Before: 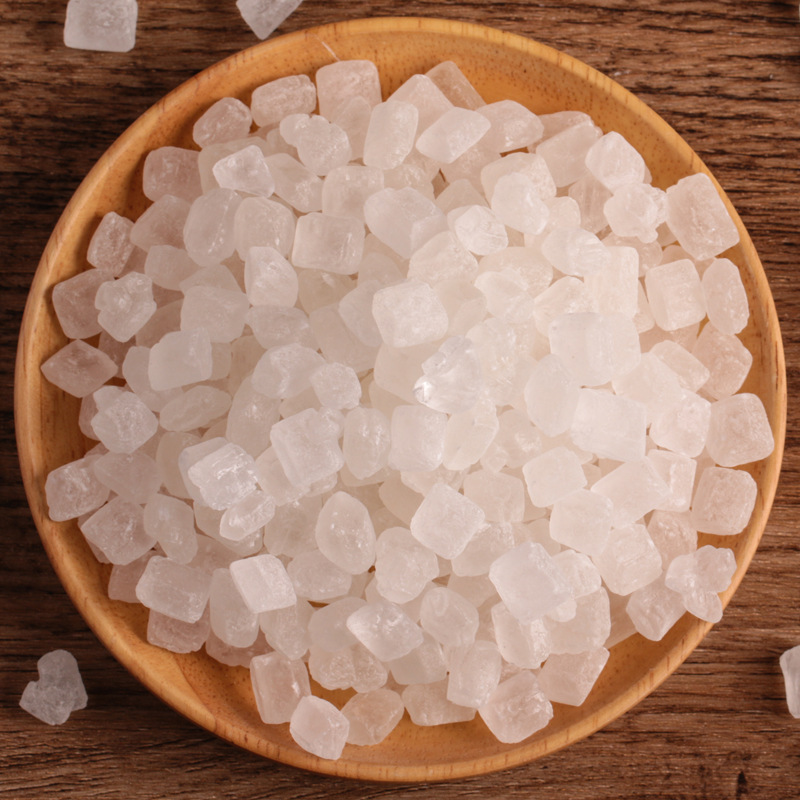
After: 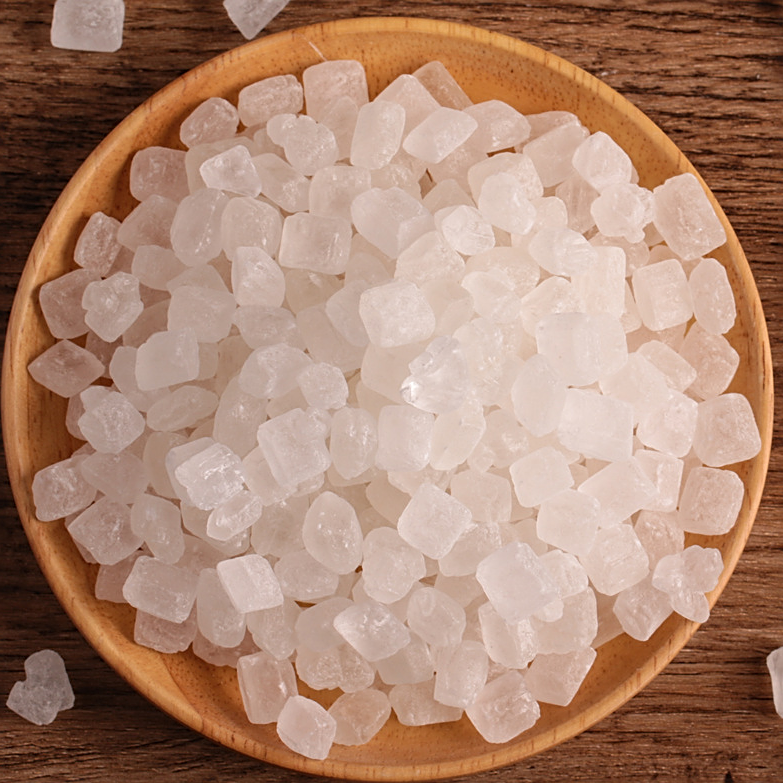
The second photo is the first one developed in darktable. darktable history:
crop: left 1.743%, right 0.268%, bottom 2.011%
sharpen: on, module defaults
